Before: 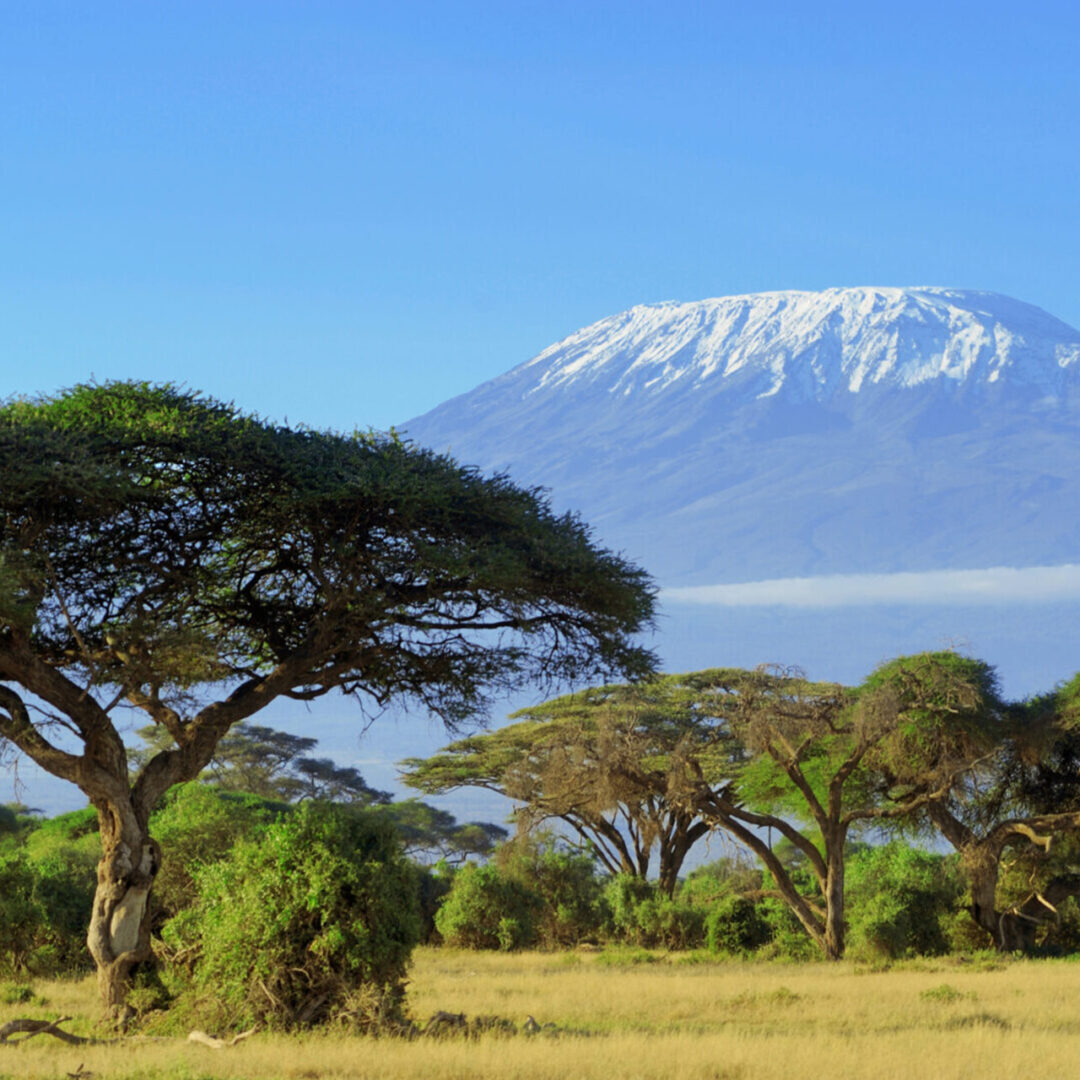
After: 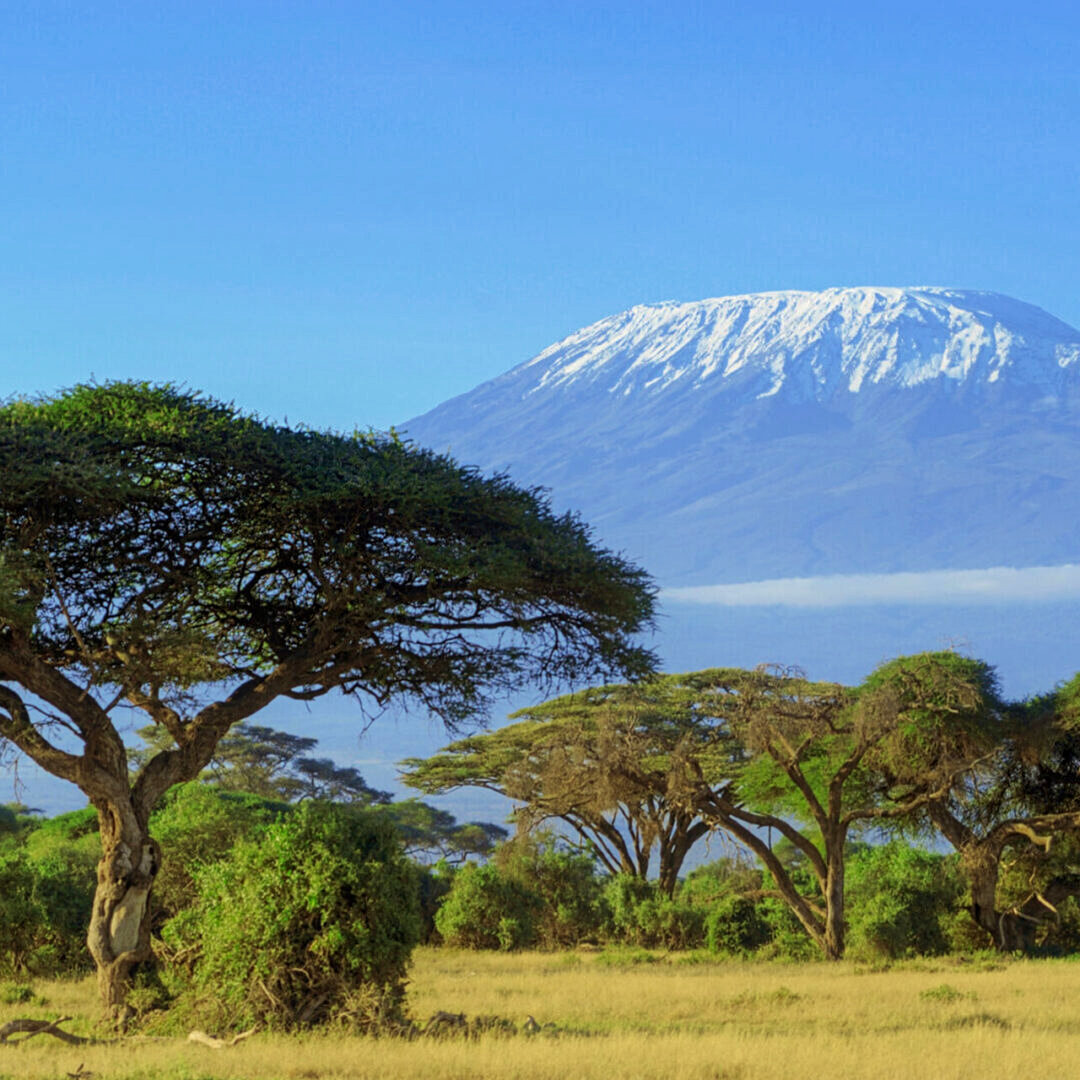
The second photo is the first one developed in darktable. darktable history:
local contrast: detail 130%
contrast equalizer: y [[0.439, 0.44, 0.442, 0.457, 0.493, 0.498], [0.5 ×6], [0.5 ×6], [0 ×6], [0 ×6]]
shadows and highlights: shadows 37.68, highlights -27.3, soften with gaussian
velvia: on, module defaults
